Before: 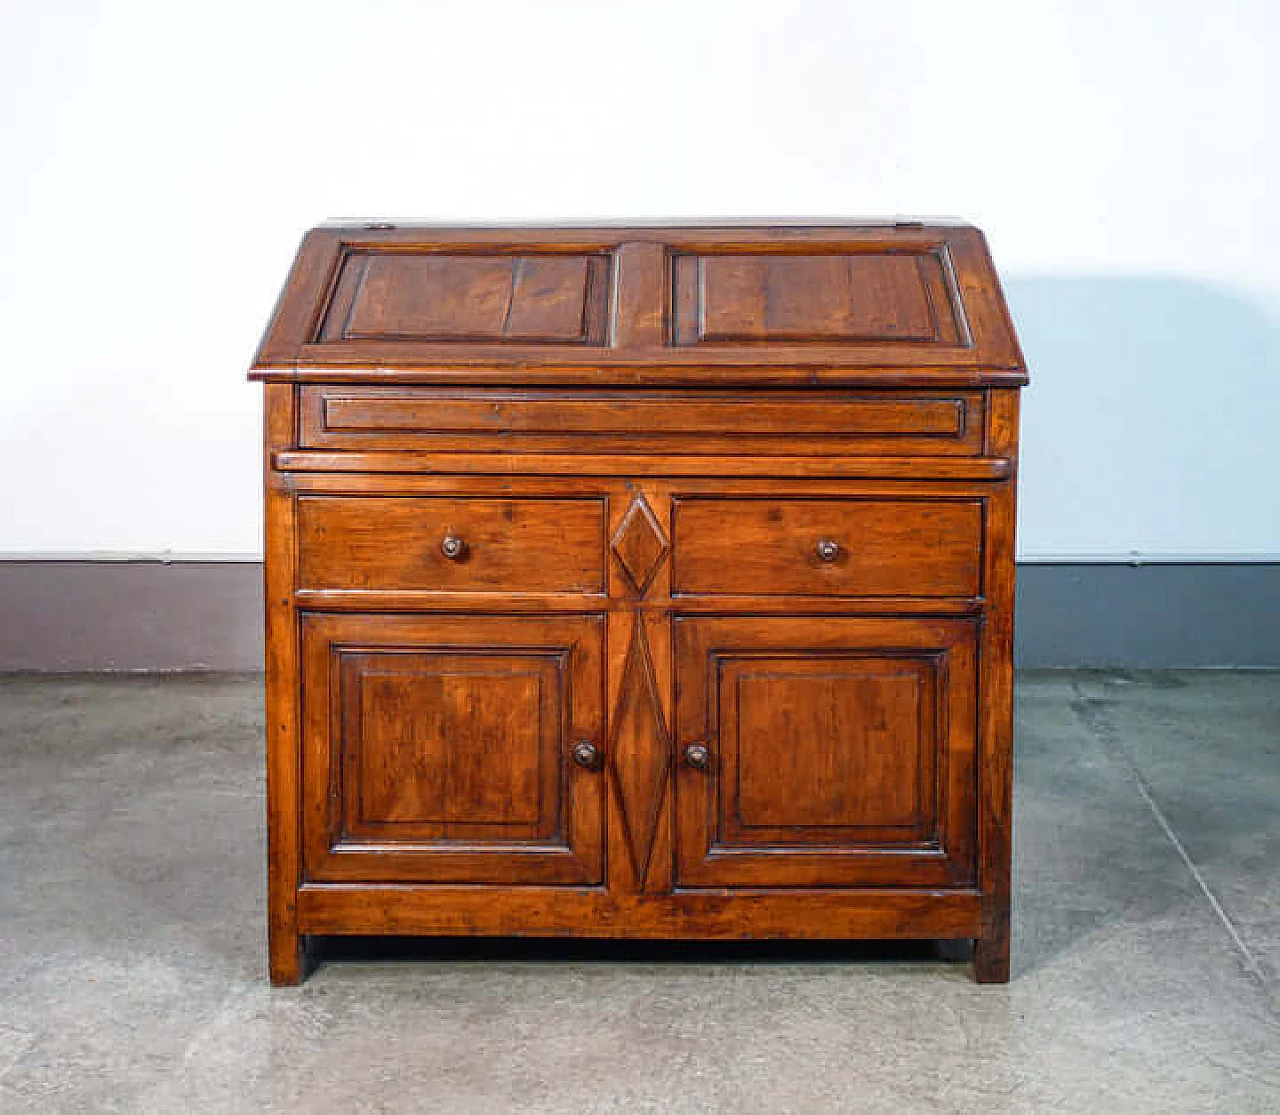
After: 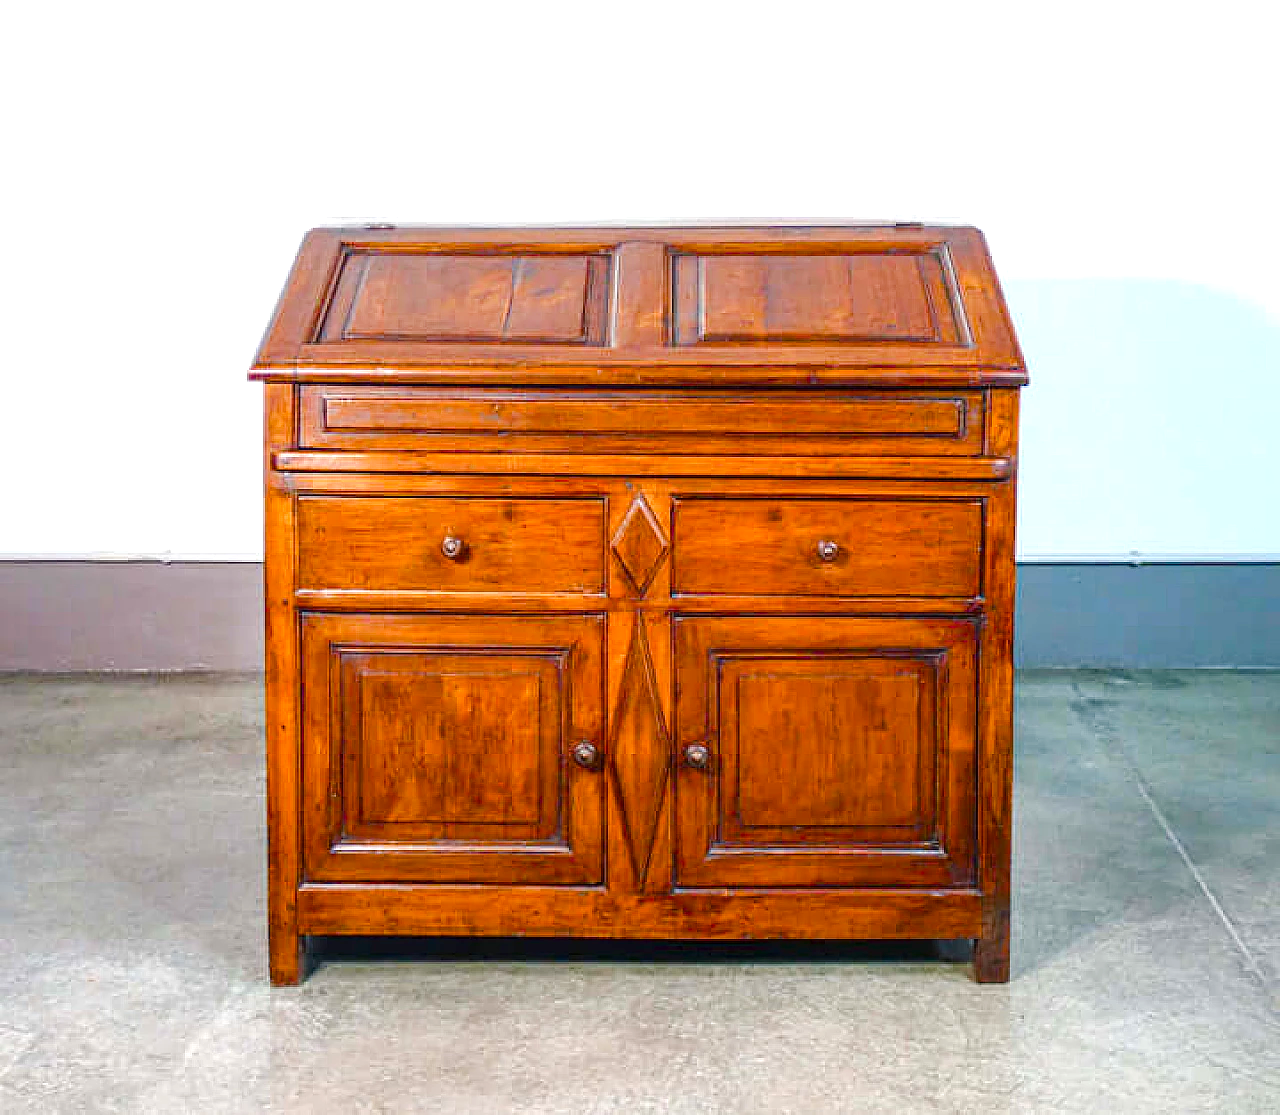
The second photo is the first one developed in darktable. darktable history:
color balance rgb: shadows lift › chroma 1.038%, shadows lift › hue 215.35°, perceptual saturation grading › global saturation 20%, perceptual saturation grading › highlights -13.927%, perceptual saturation grading › shadows 49.928%, perceptual brilliance grading › mid-tones 9.87%, perceptual brilliance grading › shadows 15.661%
exposure: black level correction 0, exposure 0.498 EV, compensate highlight preservation false
